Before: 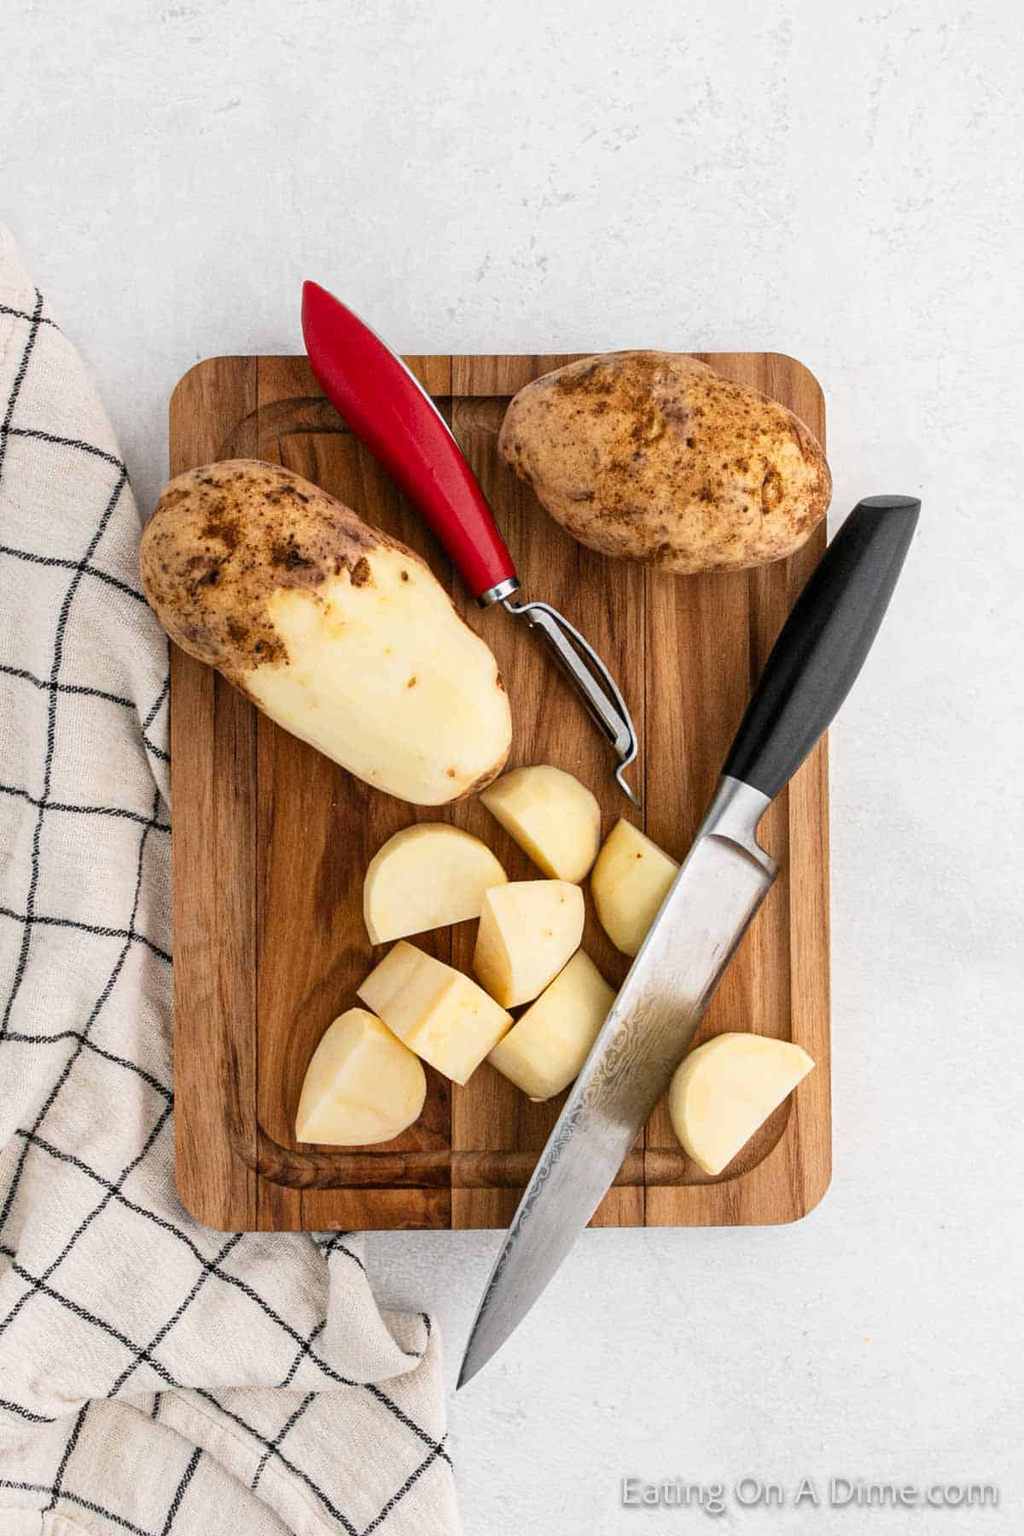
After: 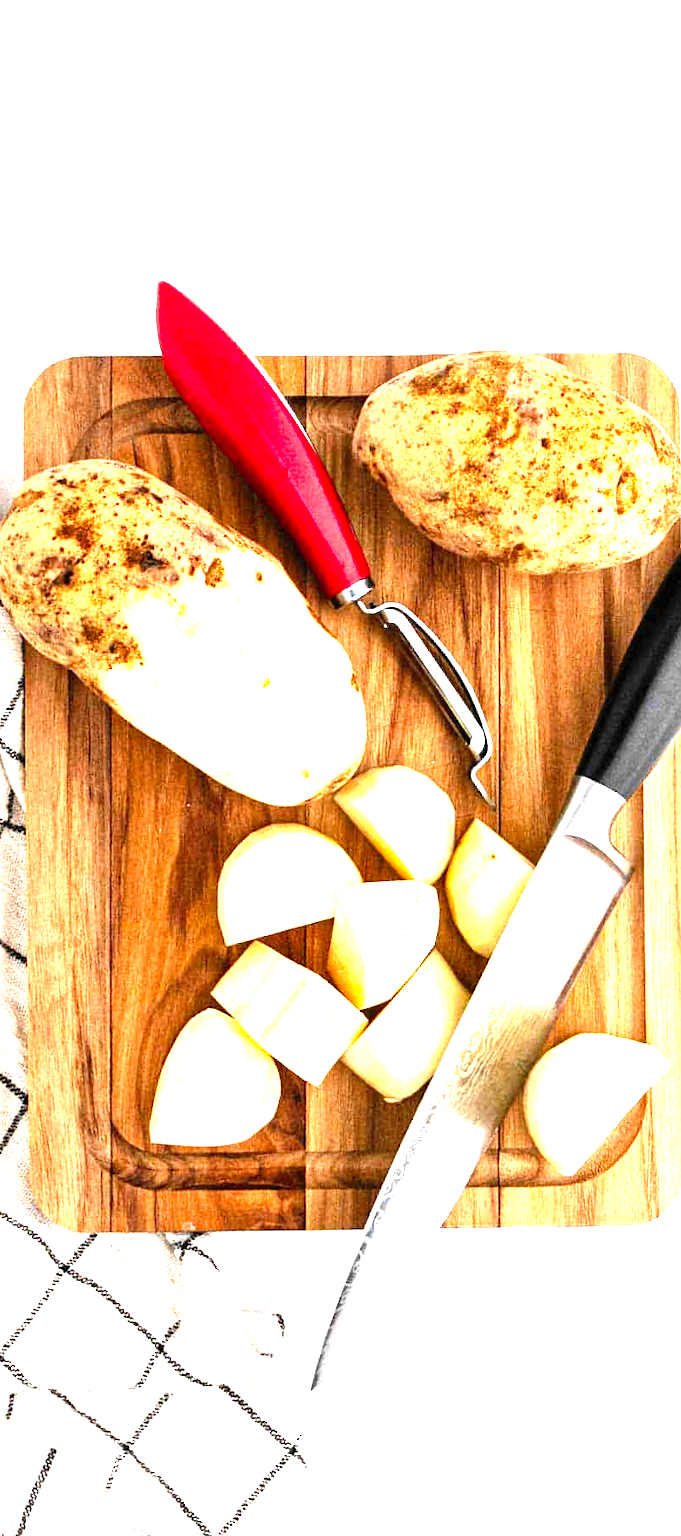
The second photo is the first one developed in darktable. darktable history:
contrast brightness saturation: contrast 0.055
crop and rotate: left 14.333%, right 19.153%
levels: levels [0, 0.281, 0.562]
